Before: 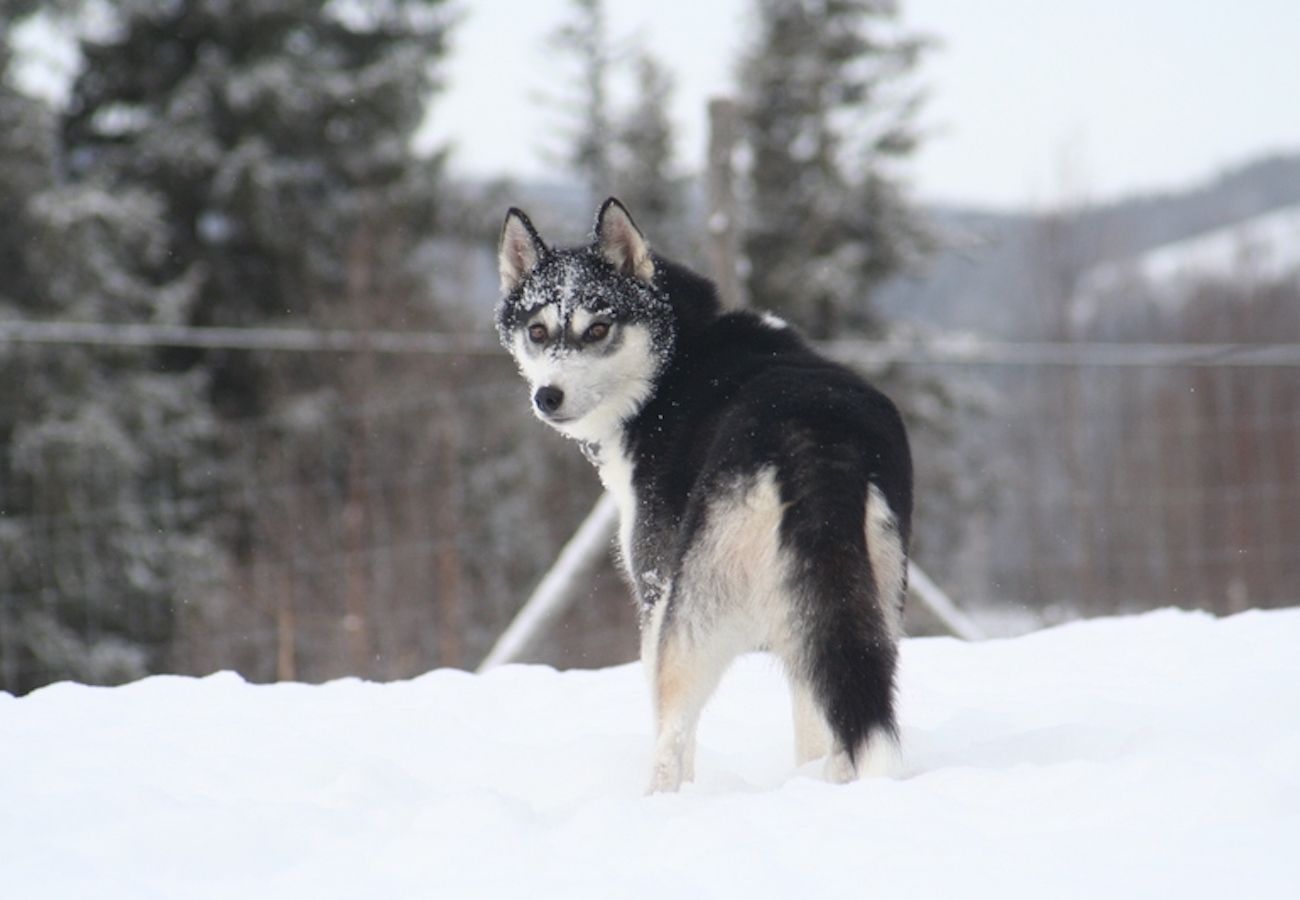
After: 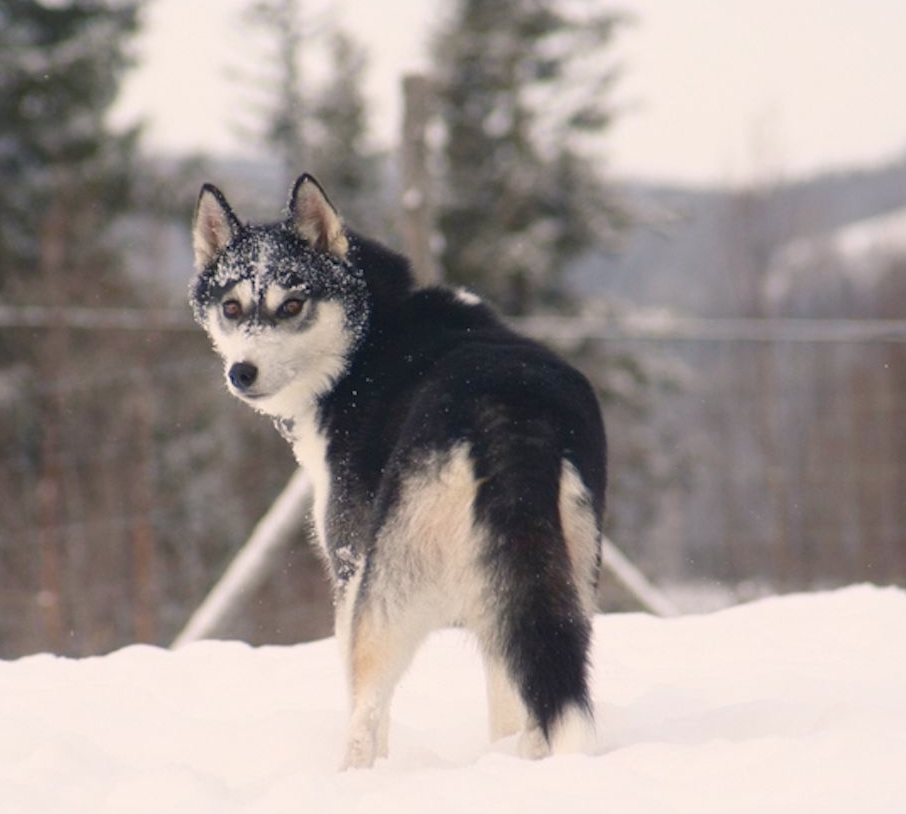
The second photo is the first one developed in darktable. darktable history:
exposure: exposure -0.055 EV, compensate highlight preservation false
crop and rotate: left 23.599%, top 2.721%, right 6.658%, bottom 6.743%
color balance rgb: highlights gain › chroma 3.058%, highlights gain › hue 60.14°, perceptual saturation grading › global saturation 34.698%, perceptual saturation grading › highlights -29.859%, perceptual saturation grading › shadows 36.057%
